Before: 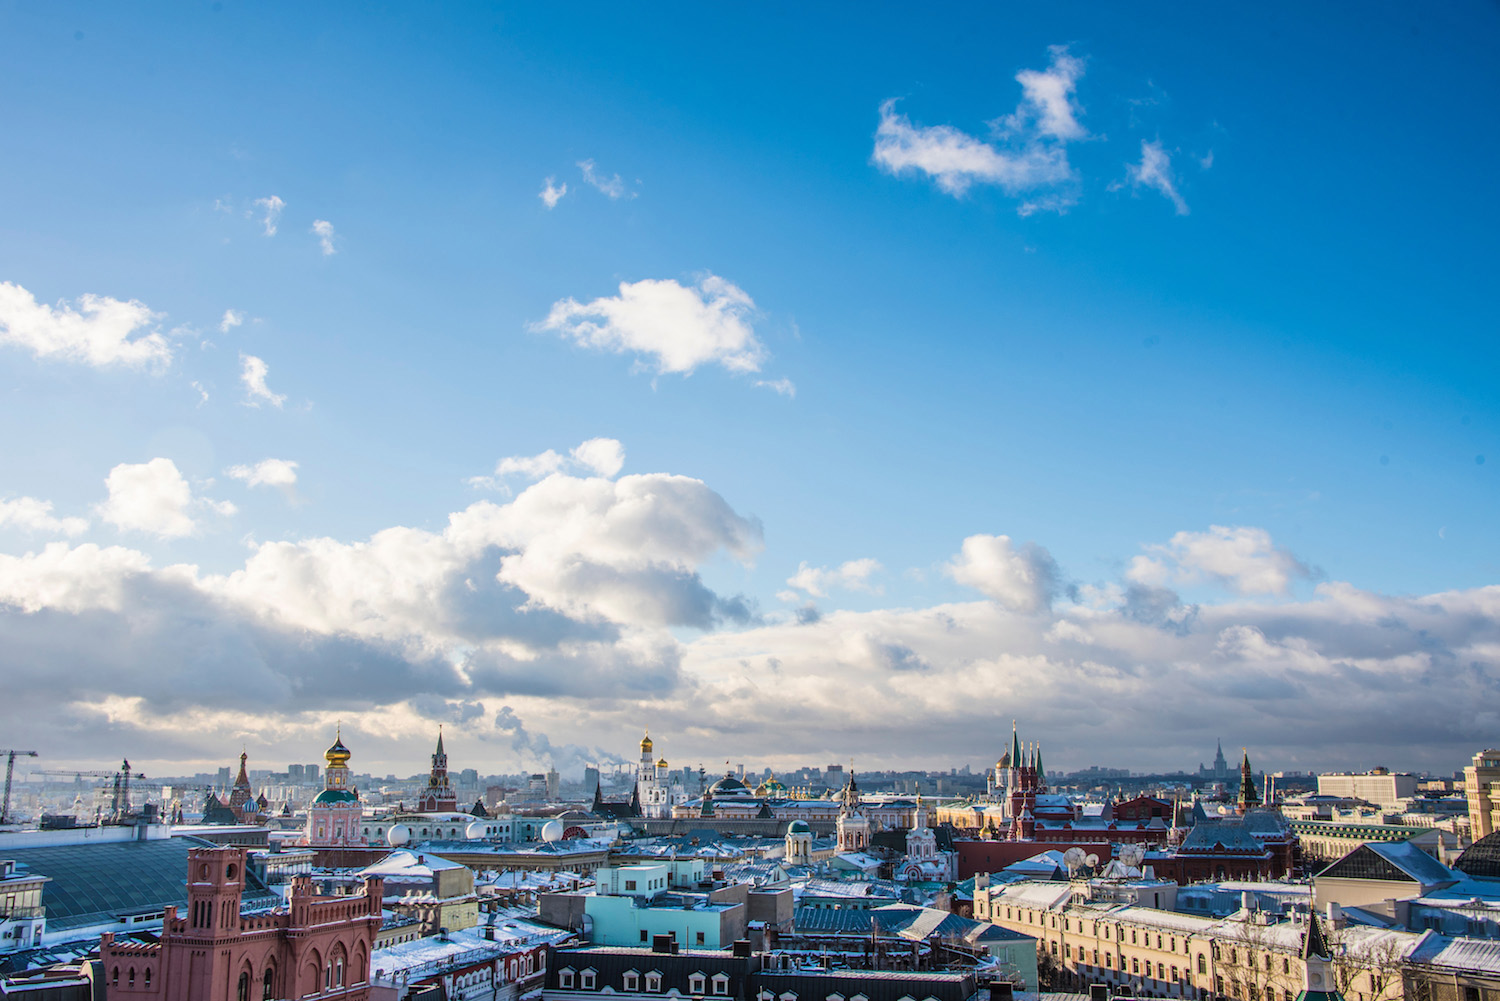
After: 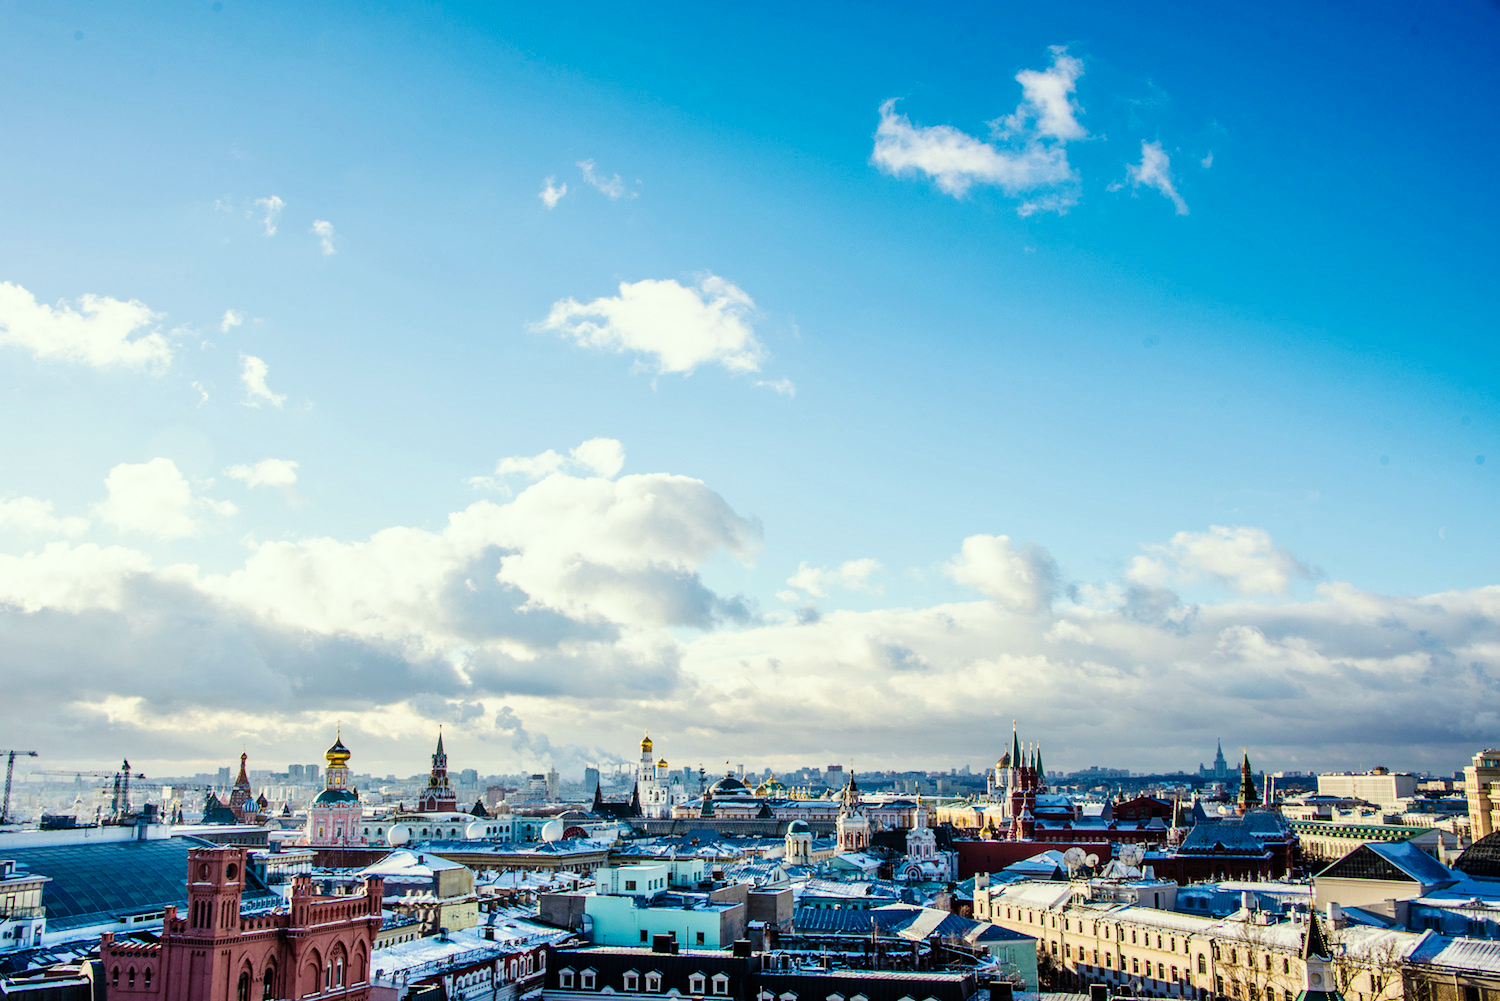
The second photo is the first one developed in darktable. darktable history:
tone curve: curves: ch0 [(0, 0) (0.003, 0) (0.011, 0.001) (0.025, 0.003) (0.044, 0.005) (0.069, 0.011) (0.1, 0.021) (0.136, 0.035) (0.177, 0.079) (0.224, 0.134) (0.277, 0.219) (0.335, 0.315) (0.399, 0.42) (0.468, 0.529) (0.543, 0.636) (0.623, 0.727) (0.709, 0.805) (0.801, 0.88) (0.898, 0.957) (1, 1)], preserve colors none
color correction: highlights a* -4.73, highlights b* 5.06, saturation 0.97
